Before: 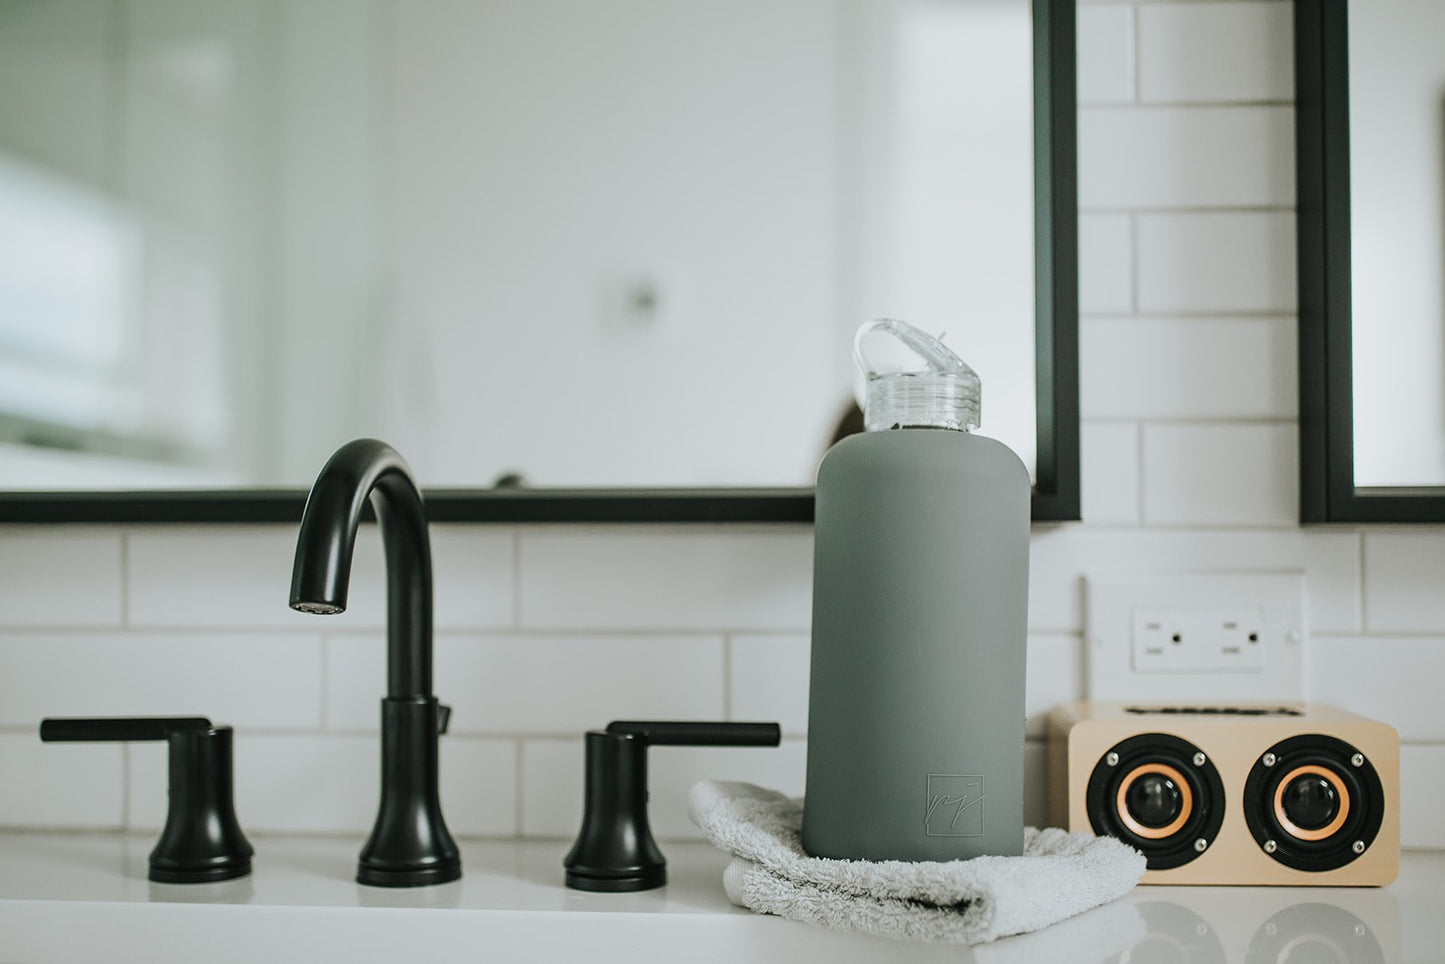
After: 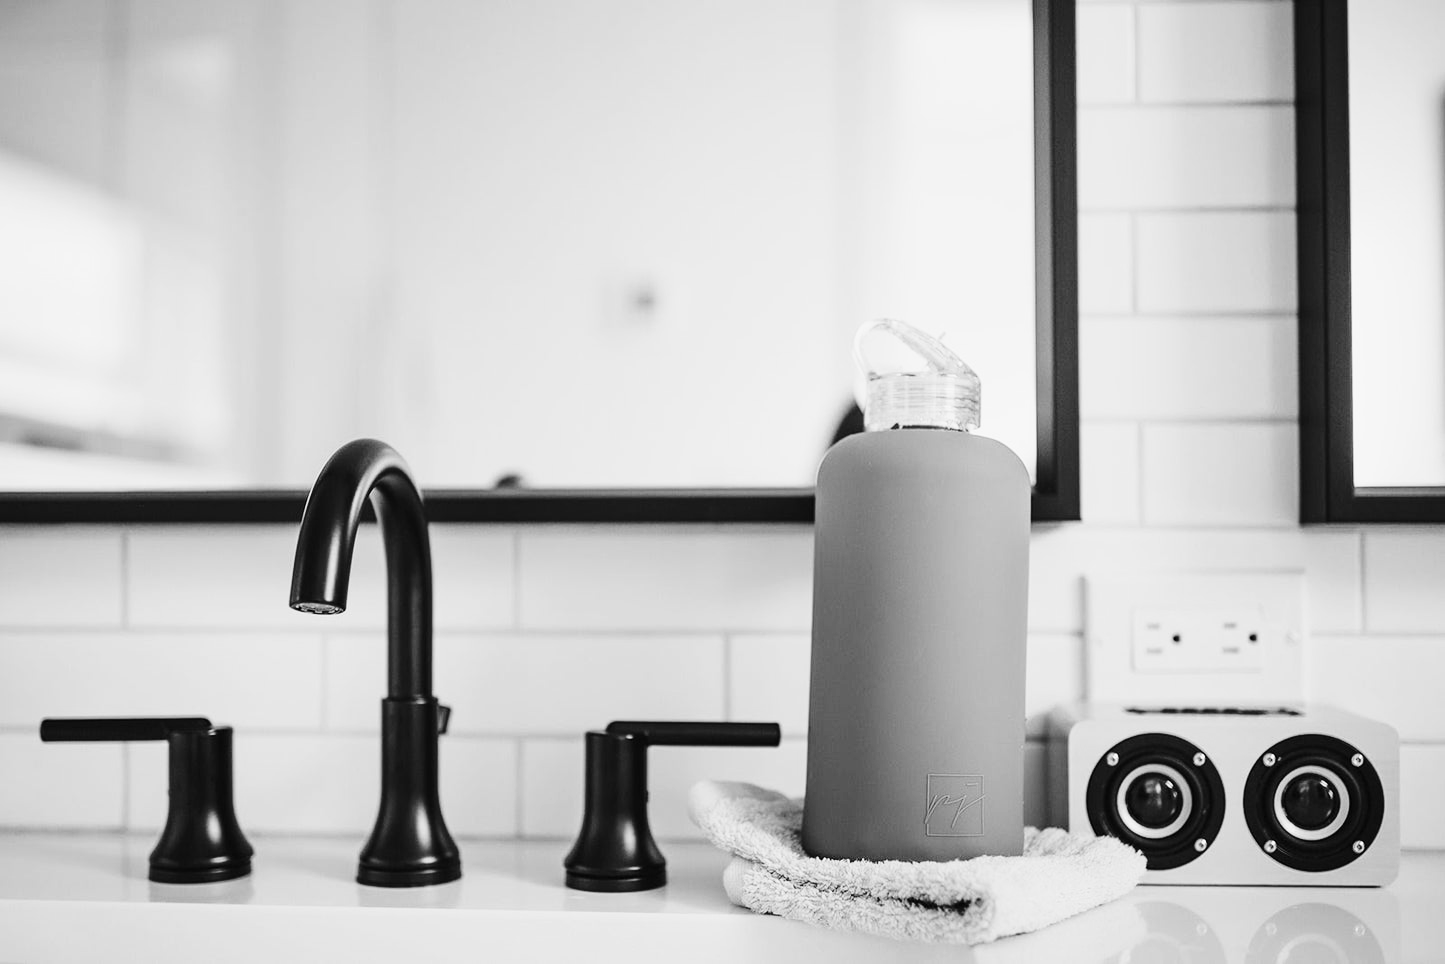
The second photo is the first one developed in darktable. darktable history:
color calibration: output gray [0.267, 0.423, 0.261, 0], illuminant as shot in camera, x 0.358, y 0.373, temperature 4628.91 K
base curve: curves: ch0 [(0, 0) (0.028, 0.03) (0.121, 0.232) (0.46, 0.748) (0.859, 0.968) (1, 1)], preserve colors none
